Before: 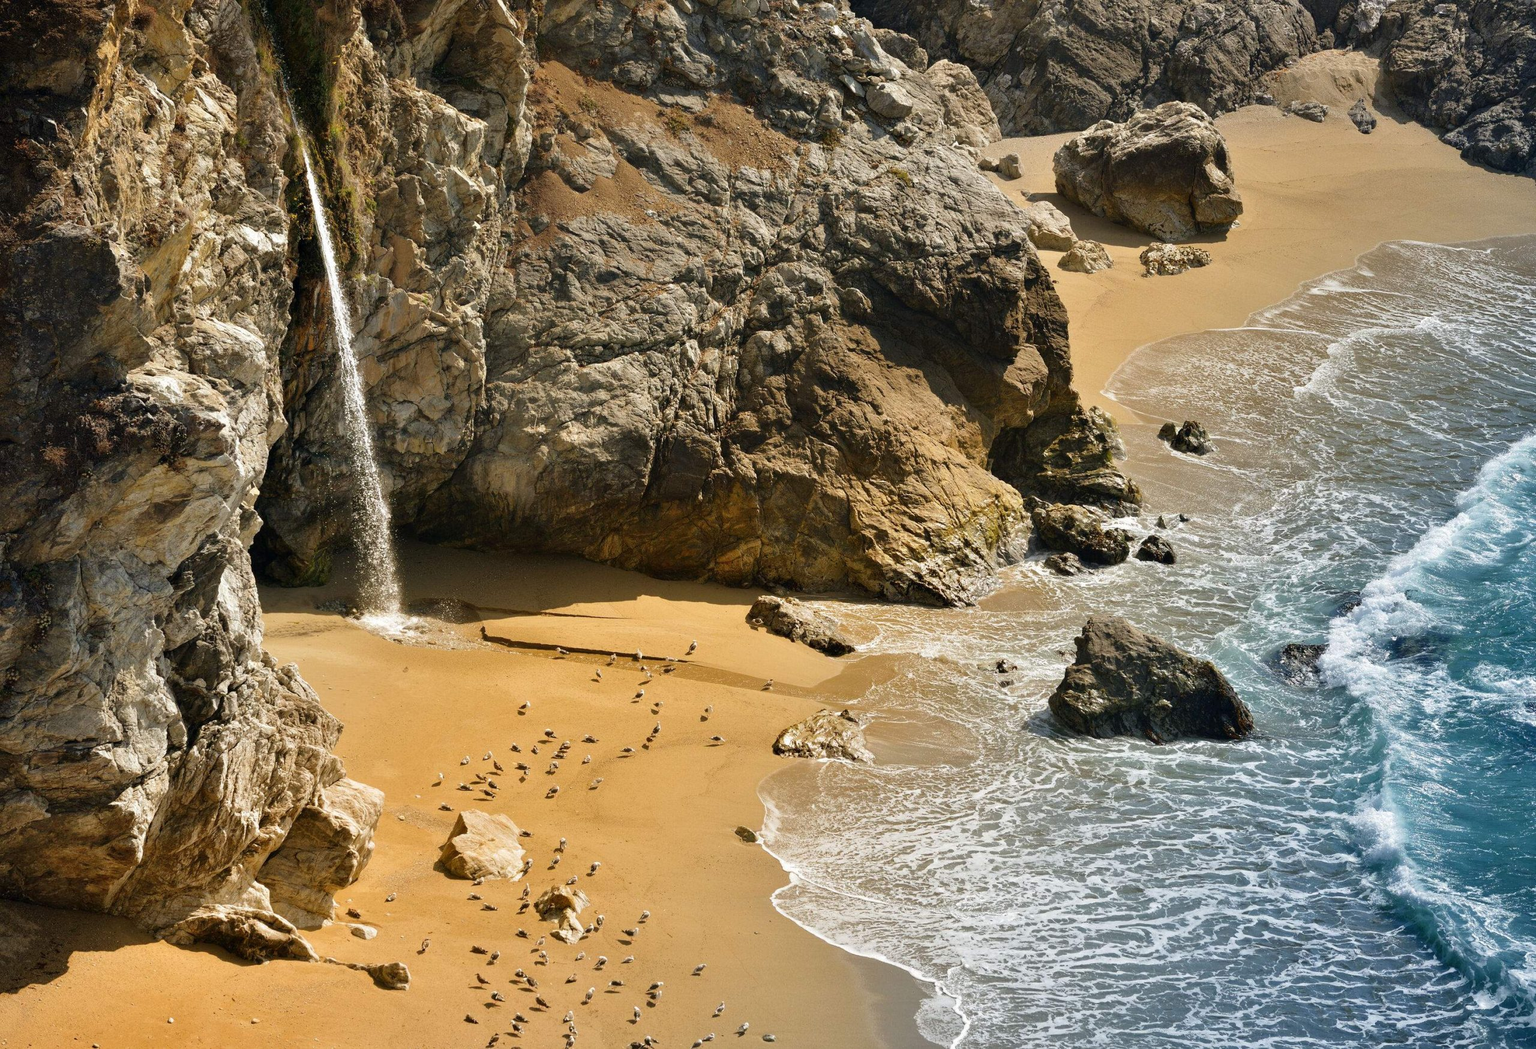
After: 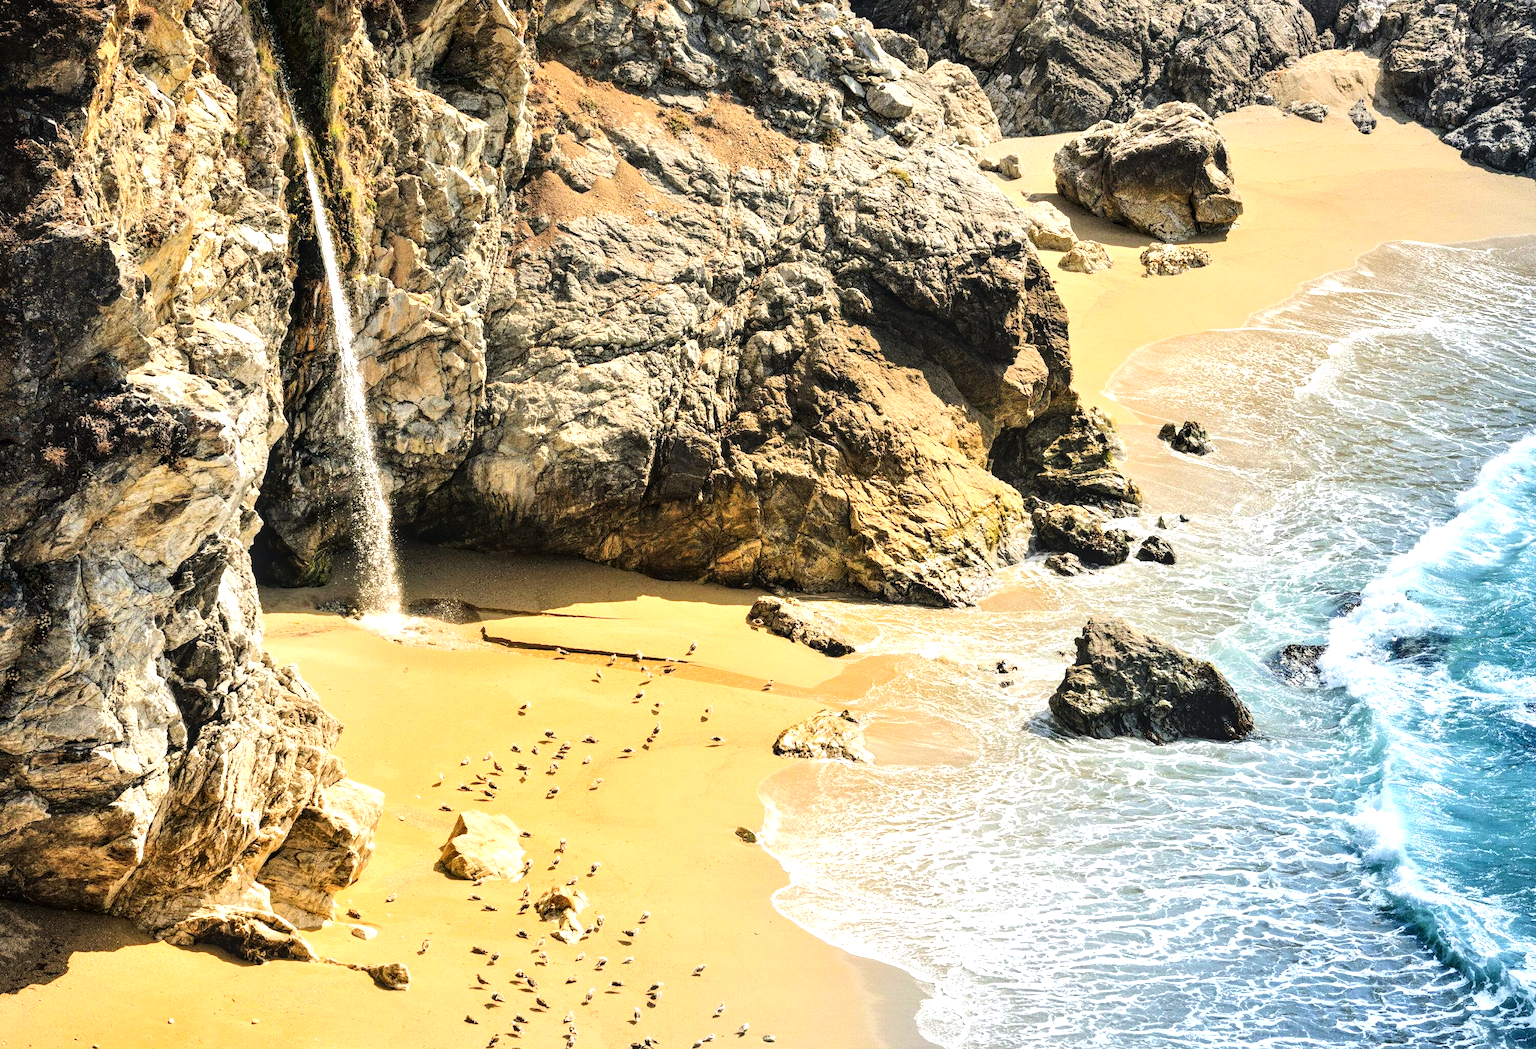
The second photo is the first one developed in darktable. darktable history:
exposure: black level correction 0, exposure 1.001 EV, compensate highlight preservation false
local contrast: detail 130%
tone curve: curves: ch0 [(0, 0.01) (0.133, 0.057) (0.338, 0.327) (0.494, 0.55) (0.726, 0.807) (1, 1)]; ch1 [(0, 0) (0.346, 0.324) (0.45, 0.431) (0.5, 0.5) (0.522, 0.517) (0.543, 0.578) (1, 1)]; ch2 [(0, 0) (0.44, 0.424) (0.501, 0.499) (0.564, 0.611) (0.622, 0.667) (0.707, 0.746) (1, 1)], color space Lab, linked channels, preserve colors none
contrast brightness saturation: contrast 0.151, brightness 0.053
